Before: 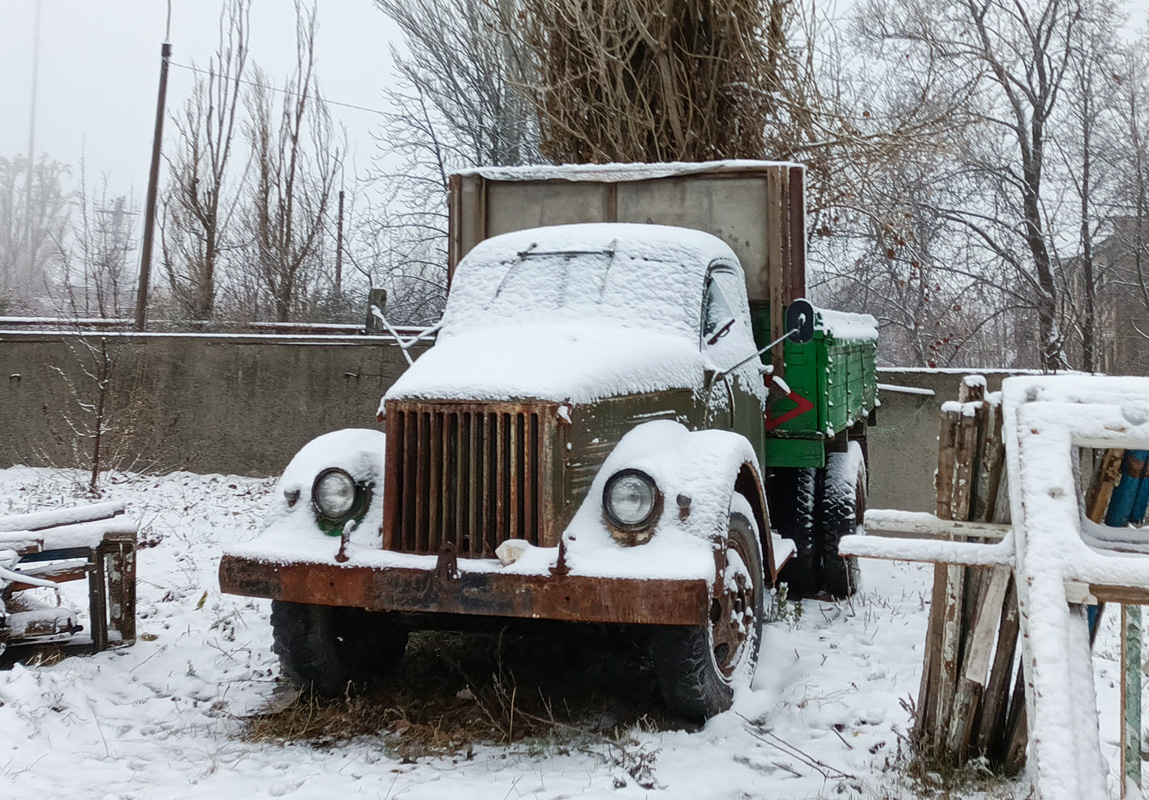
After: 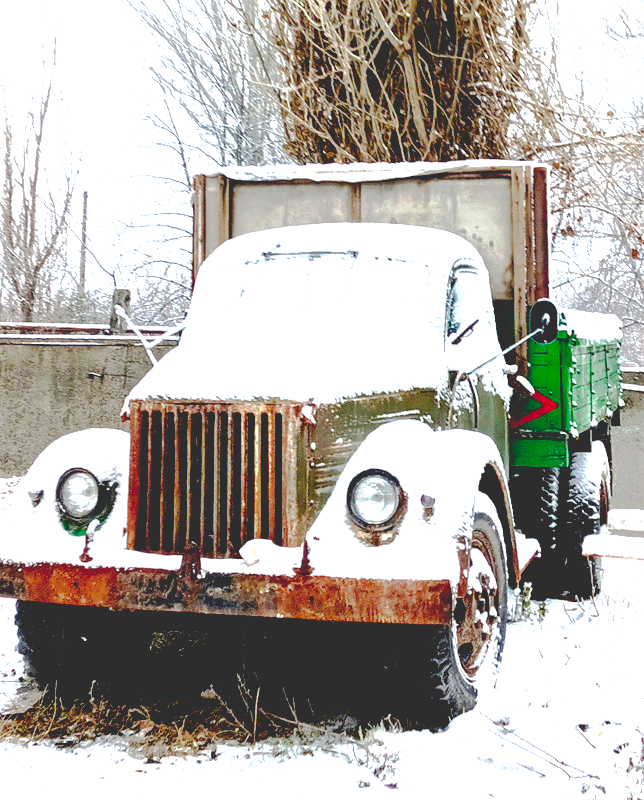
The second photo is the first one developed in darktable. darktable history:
exposure: black level correction 0, exposure 1.492 EV, compensate highlight preservation false
tone equalizer: on, module defaults
crop and rotate: left 22.343%, right 21.569%
base curve: curves: ch0 [(0.065, 0.026) (0.236, 0.358) (0.53, 0.546) (0.777, 0.841) (0.924, 0.992)], preserve colors none
